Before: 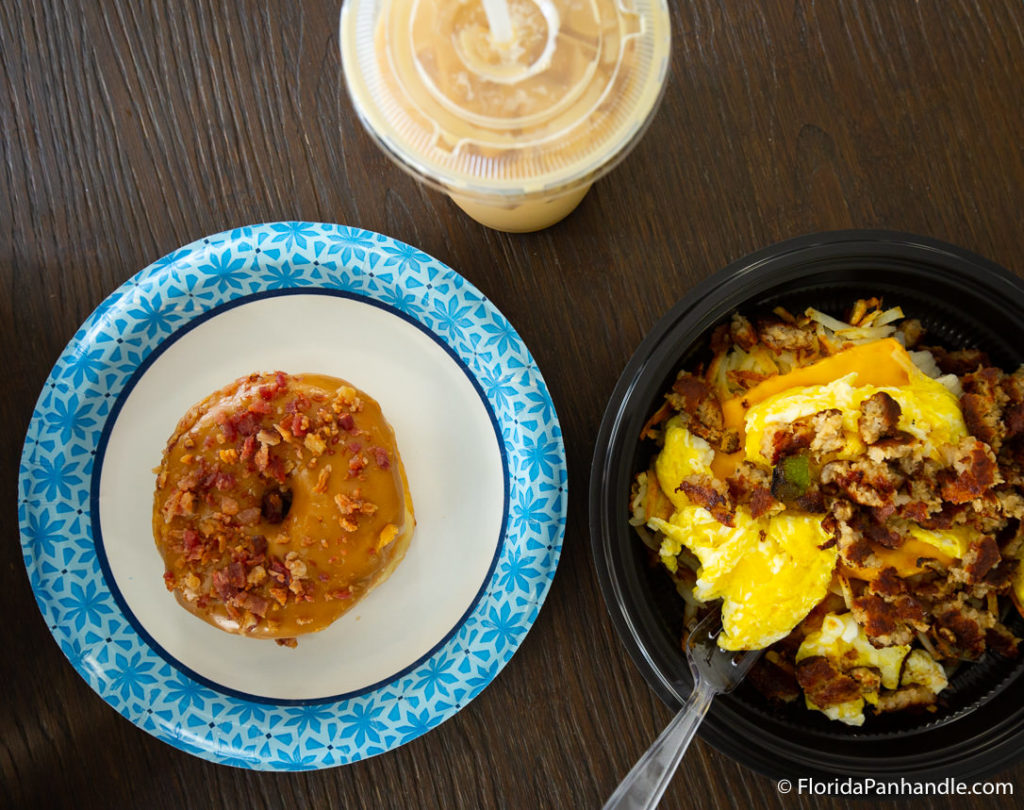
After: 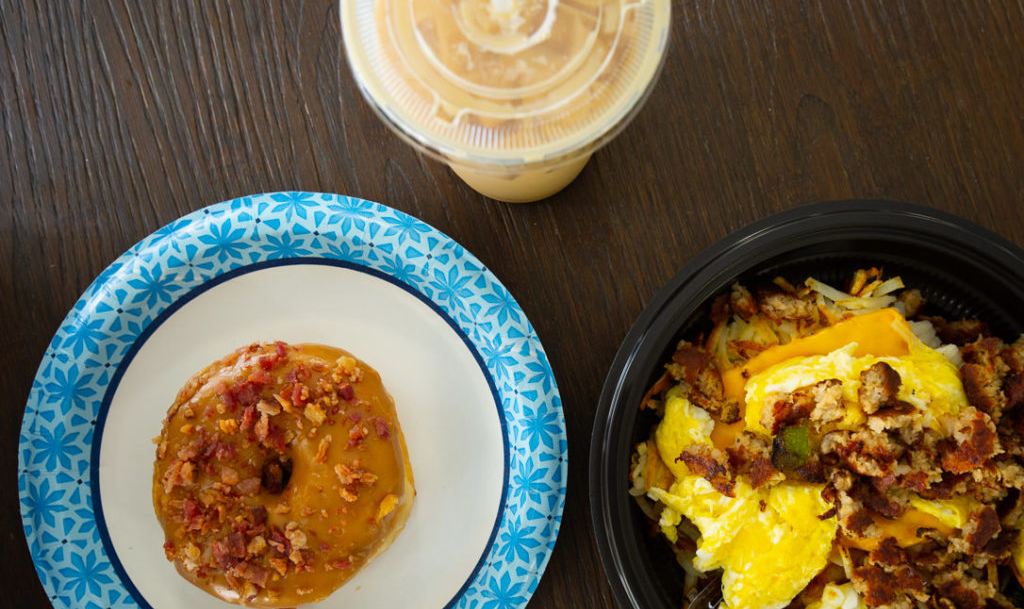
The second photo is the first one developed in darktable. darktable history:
exposure: exposure -0.056 EV, compensate highlight preservation false
crop: top 3.804%, bottom 20.997%
